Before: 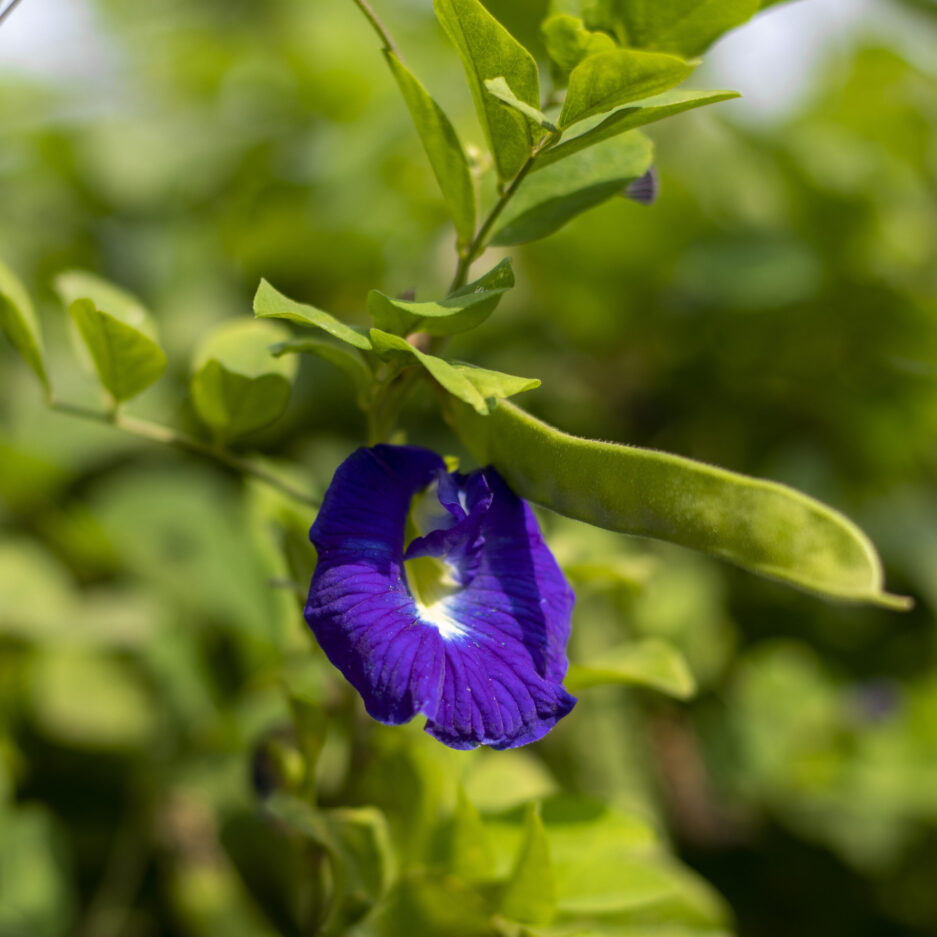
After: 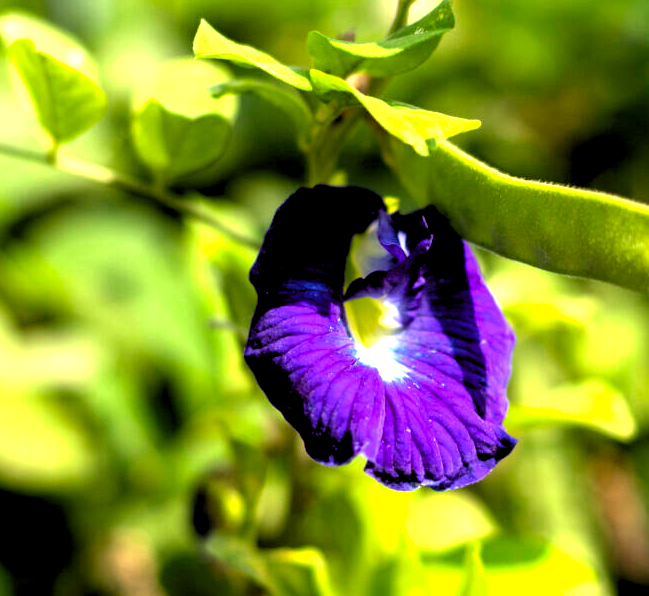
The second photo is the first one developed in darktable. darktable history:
rgb levels: levels [[0.01, 0.419, 0.839], [0, 0.5, 1], [0, 0.5, 1]]
crop: left 6.488%, top 27.668%, right 24.183%, bottom 8.656%
levels: levels [0.012, 0.367, 0.697]
